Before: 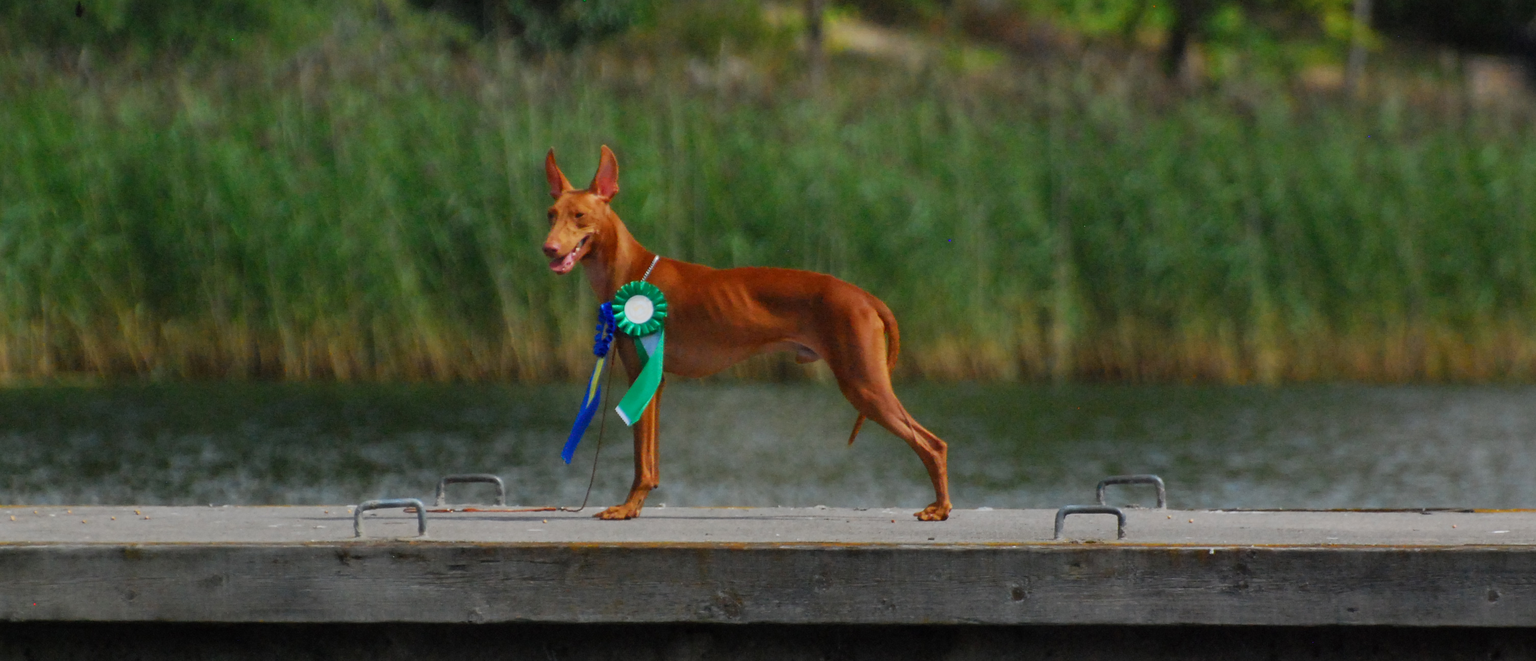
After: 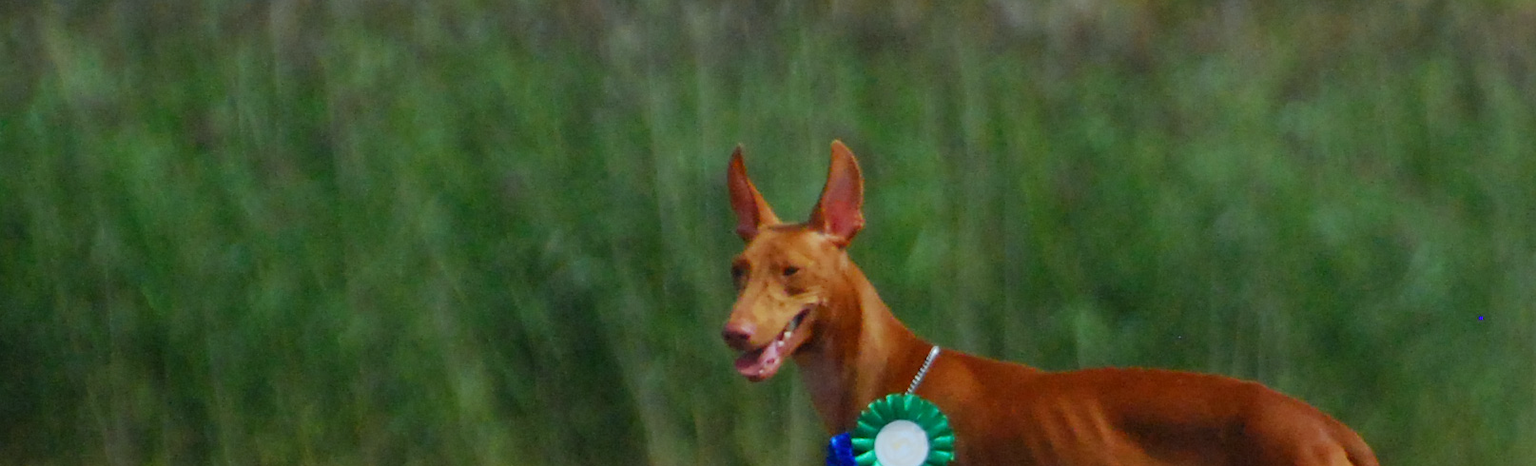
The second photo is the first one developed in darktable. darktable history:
crop: left 10.121%, top 10.631%, right 36.218%, bottom 51.526%
white balance: red 0.925, blue 1.046
